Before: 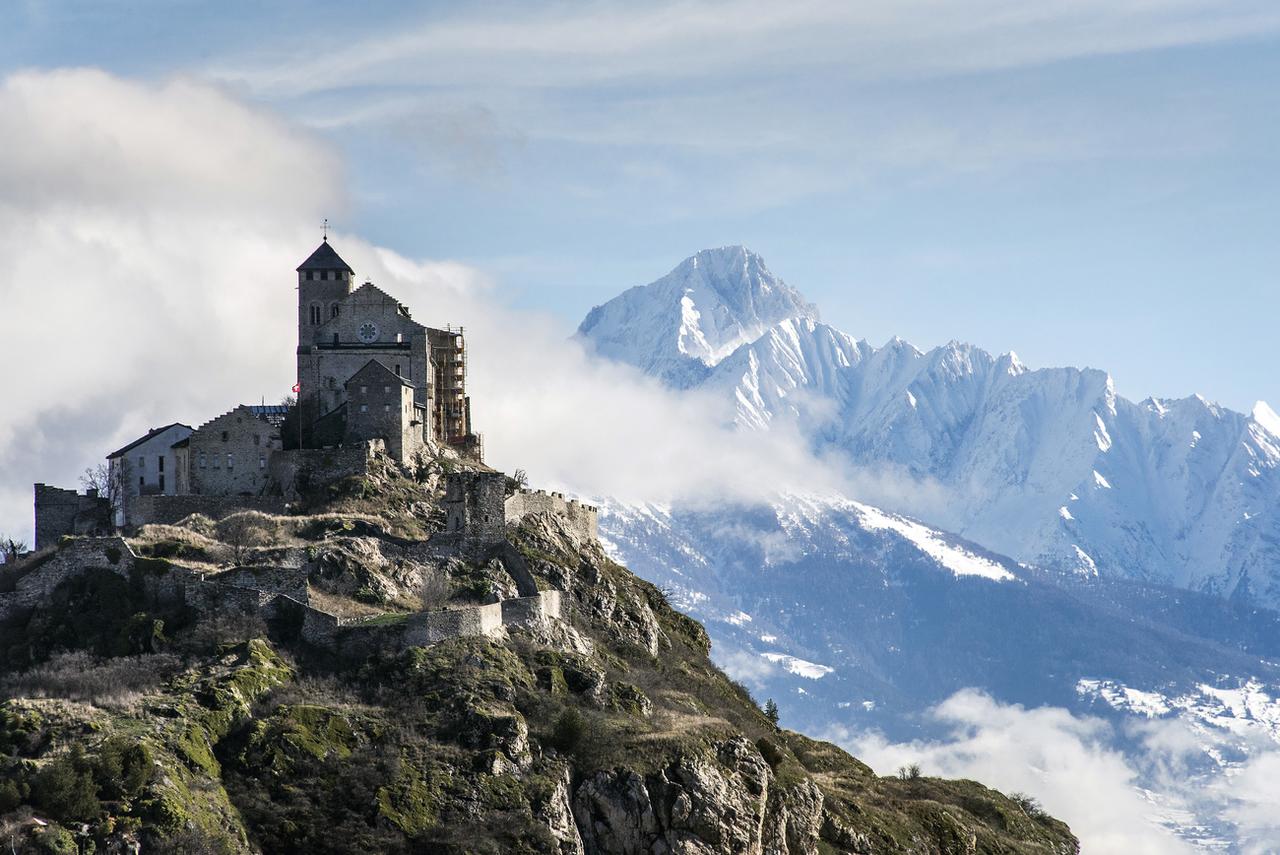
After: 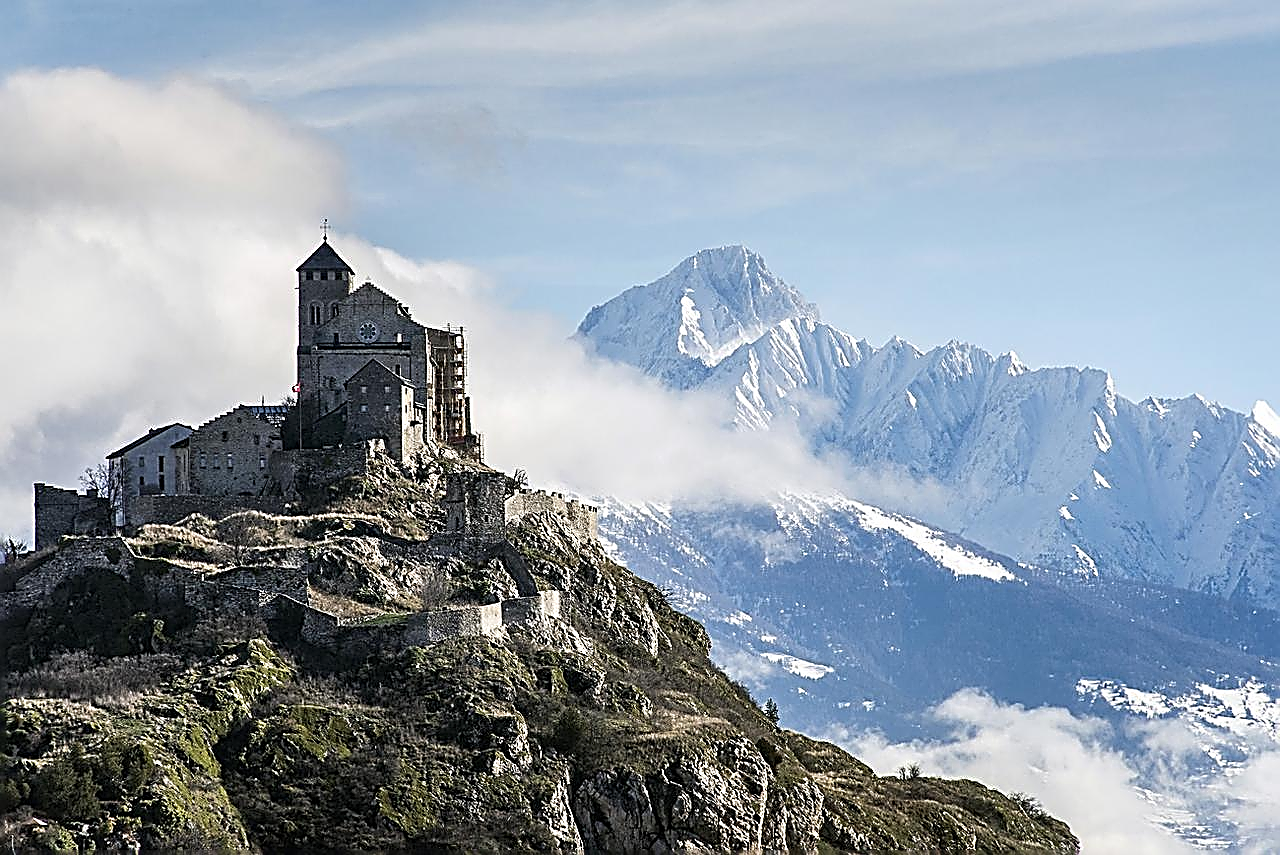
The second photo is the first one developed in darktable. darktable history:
sharpen: amount 1.861
